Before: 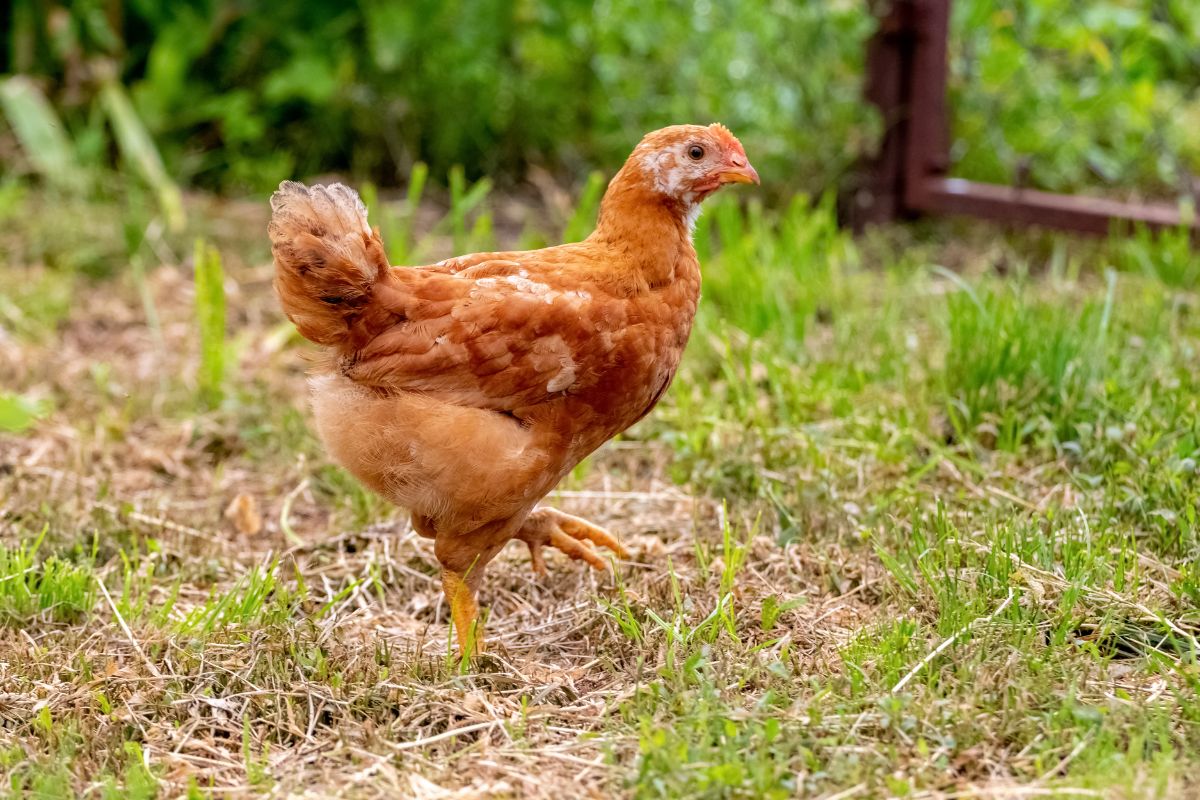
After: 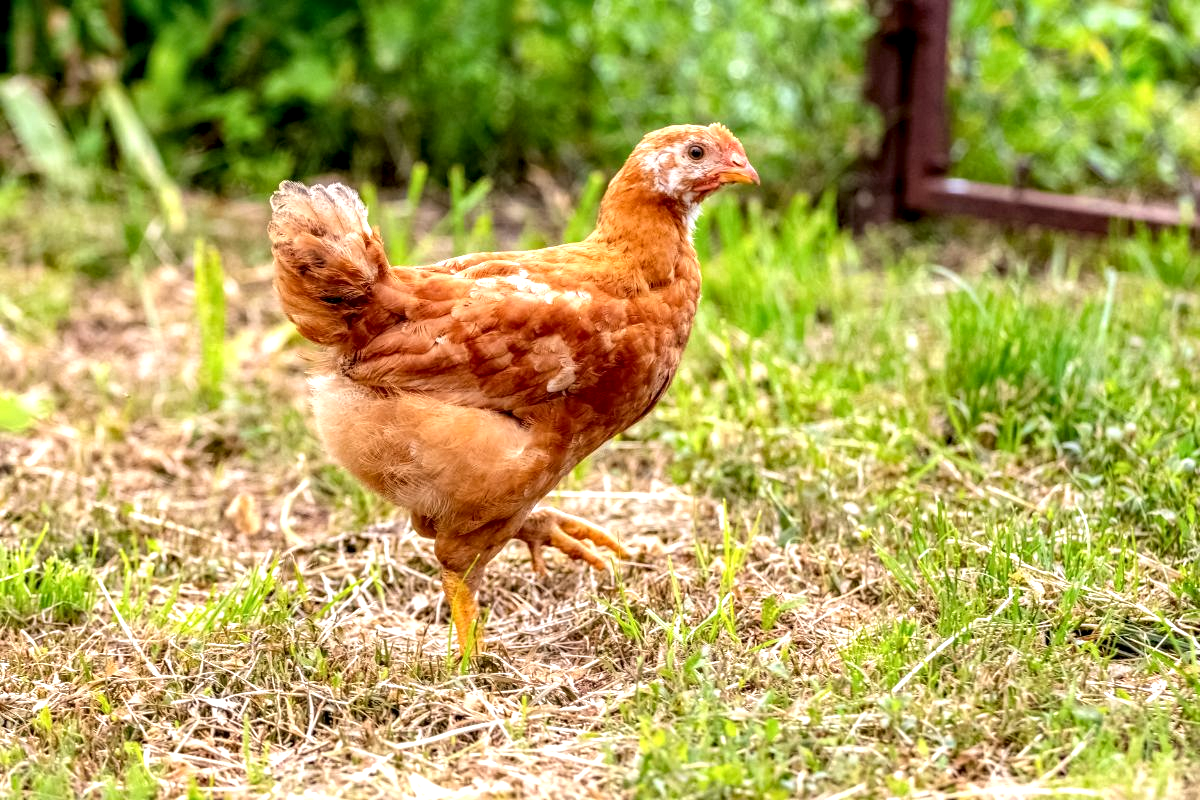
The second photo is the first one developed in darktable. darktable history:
exposure: exposure 0.601 EV, compensate highlight preservation false
local contrast: highlights 38%, shadows 64%, detail 137%, midtone range 0.511
